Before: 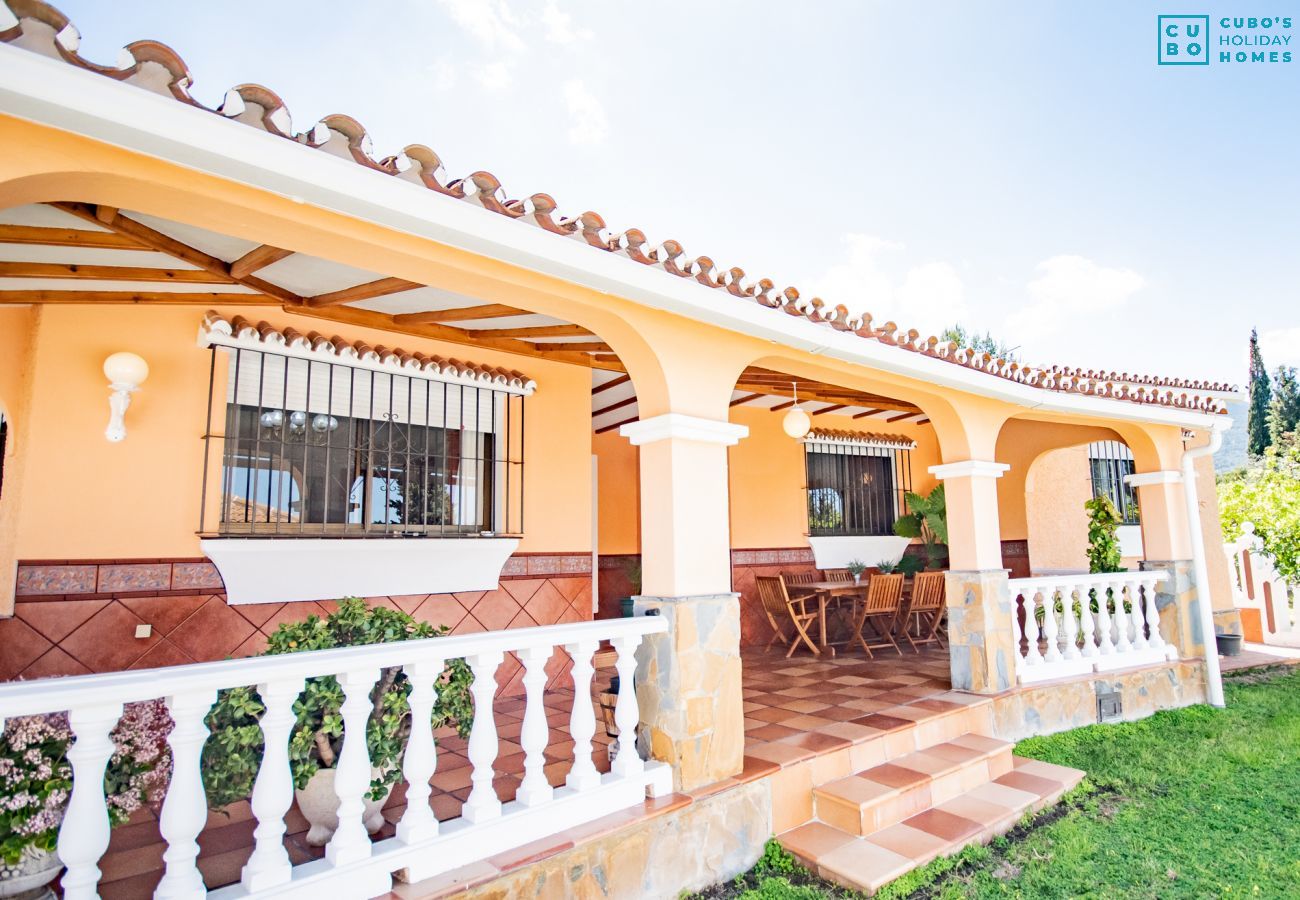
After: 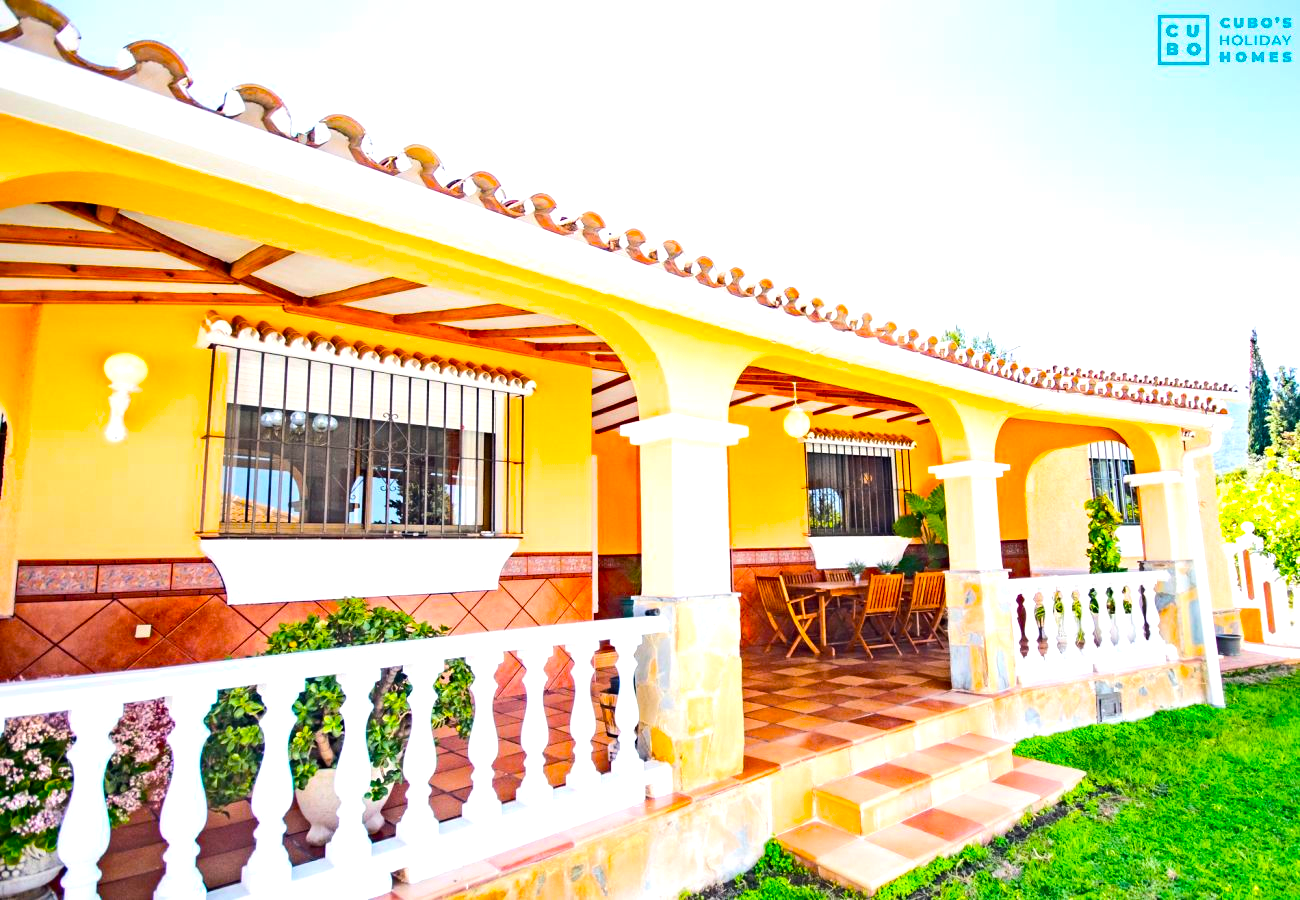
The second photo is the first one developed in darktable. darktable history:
color balance: input saturation 134.34%, contrast -10.04%, contrast fulcrum 19.67%, output saturation 133.51%
tone equalizer: -8 EV -0.75 EV, -7 EV -0.7 EV, -6 EV -0.6 EV, -5 EV -0.4 EV, -3 EV 0.4 EV, -2 EV 0.6 EV, -1 EV 0.7 EV, +0 EV 0.75 EV, edges refinement/feathering 500, mask exposure compensation -1.57 EV, preserve details no
